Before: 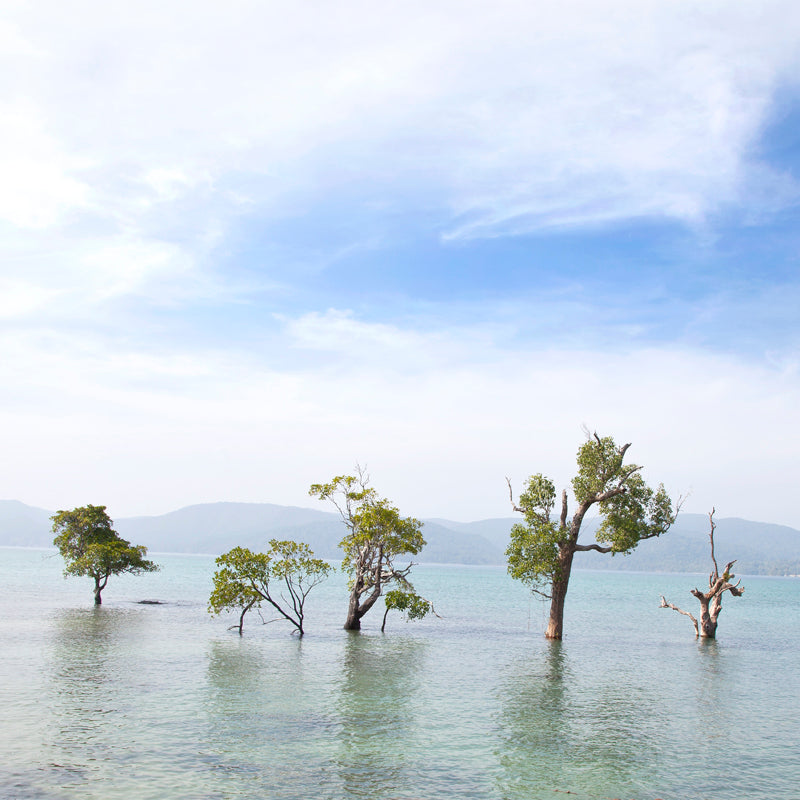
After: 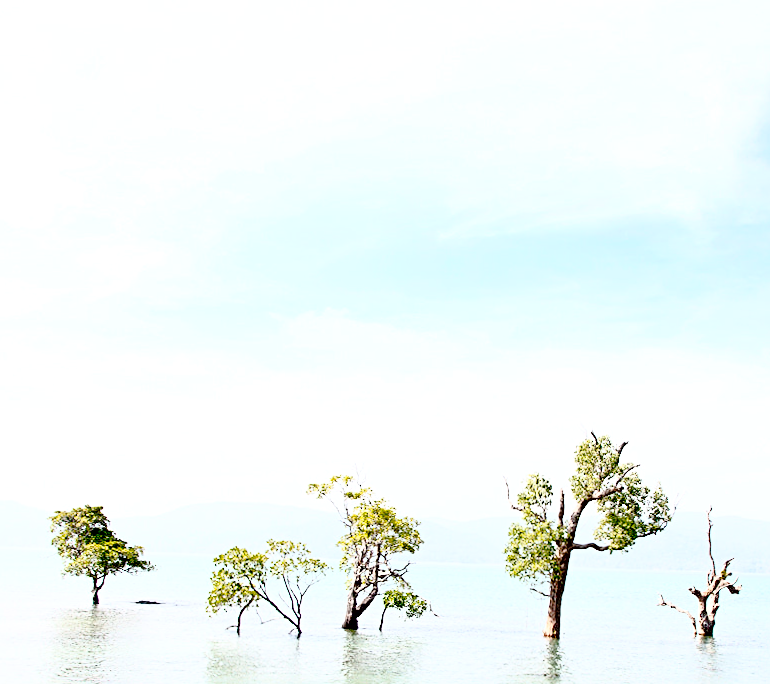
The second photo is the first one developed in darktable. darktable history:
crop and rotate: angle 0.2°, left 0.275%, right 3.127%, bottom 14.18%
contrast brightness saturation: contrast 0.39, brightness 0.53
tone curve: curves: ch0 [(0, 0) (0.003, 0.01) (0.011, 0.01) (0.025, 0.011) (0.044, 0.019) (0.069, 0.032) (0.1, 0.054) (0.136, 0.088) (0.177, 0.138) (0.224, 0.214) (0.277, 0.297) (0.335, 0.391) (0.399, 0.469) (0.468, 0.551) (0.543, 0.622) (0.623, 0.699) (0.709, 0.775) (0.801, 0.85) (0.898, 0.929) (1, 1)], preserve colors none
sharpen: radius 2.817, amount 0.715
exposure: black level correction 0.031, exposure 0.304 EV, compensate highlight preservation false
